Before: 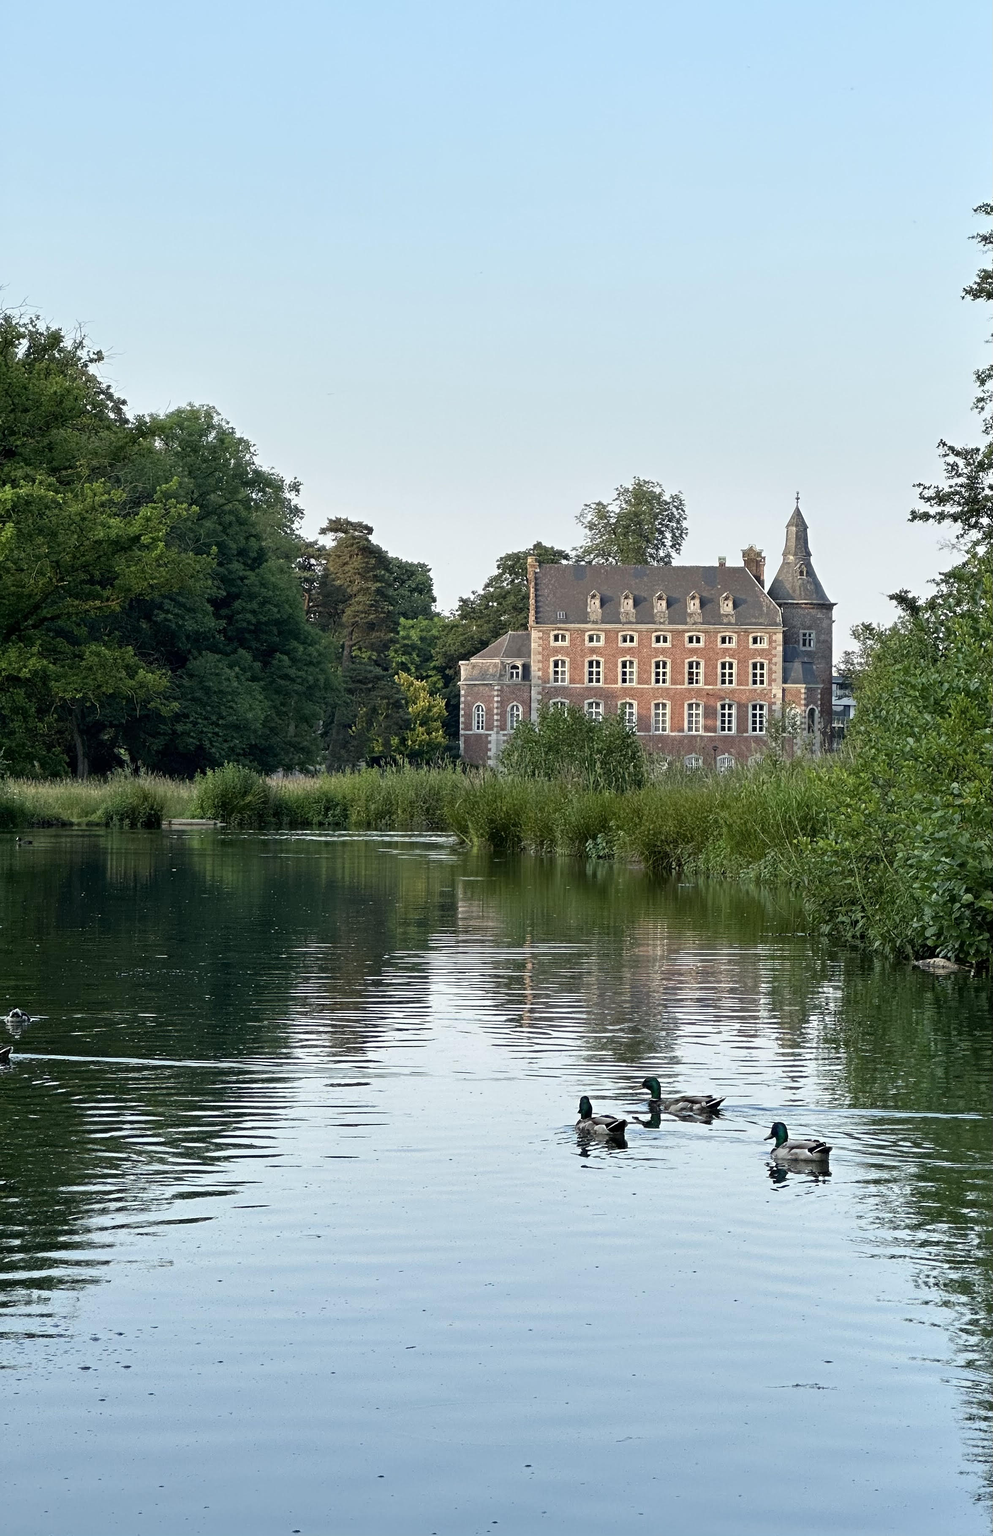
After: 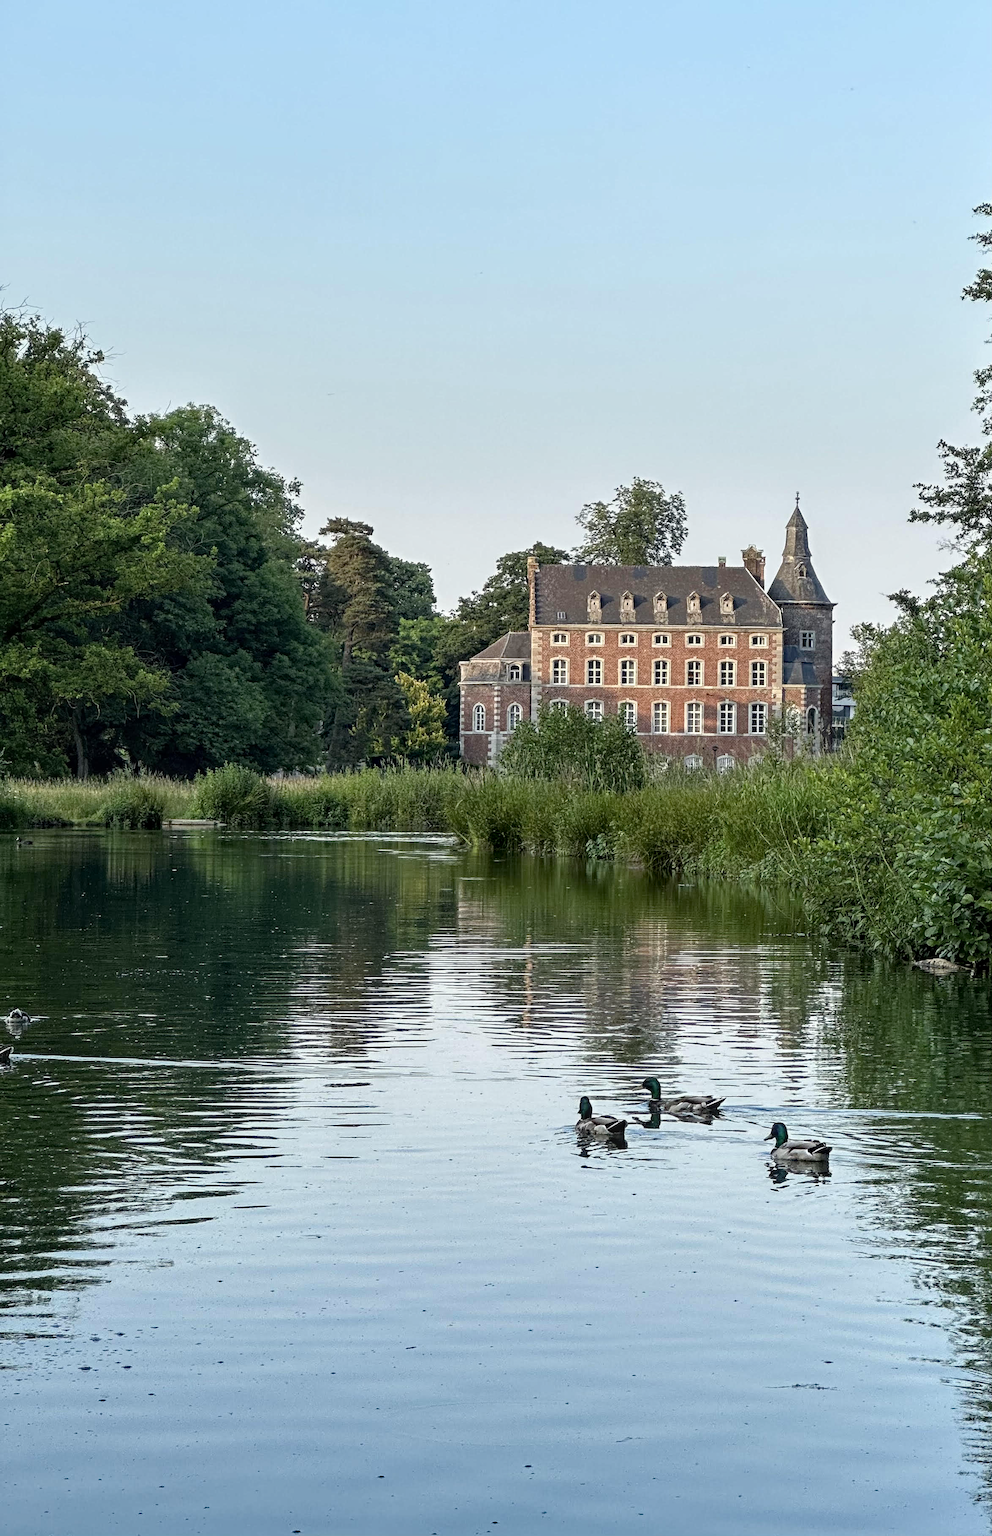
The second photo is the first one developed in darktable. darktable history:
haze removal: strength 0.29, distance 0.25, compatibility mode true, adaptive false
local contrast: on, module defaults
